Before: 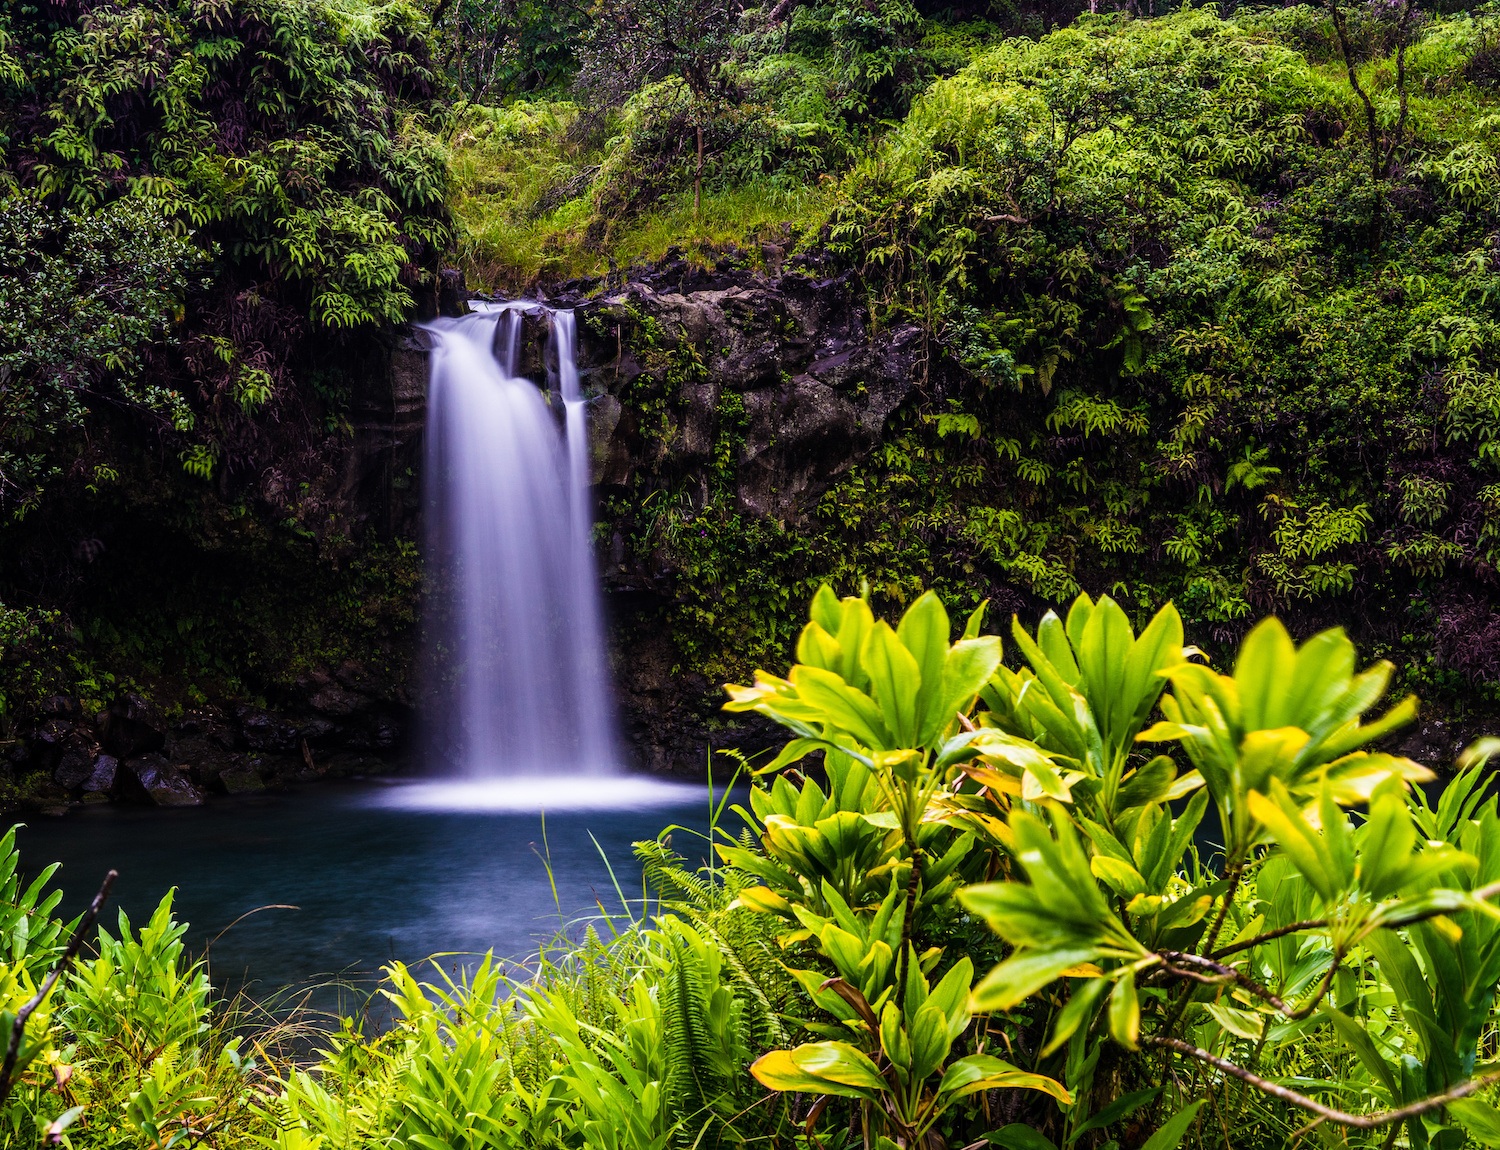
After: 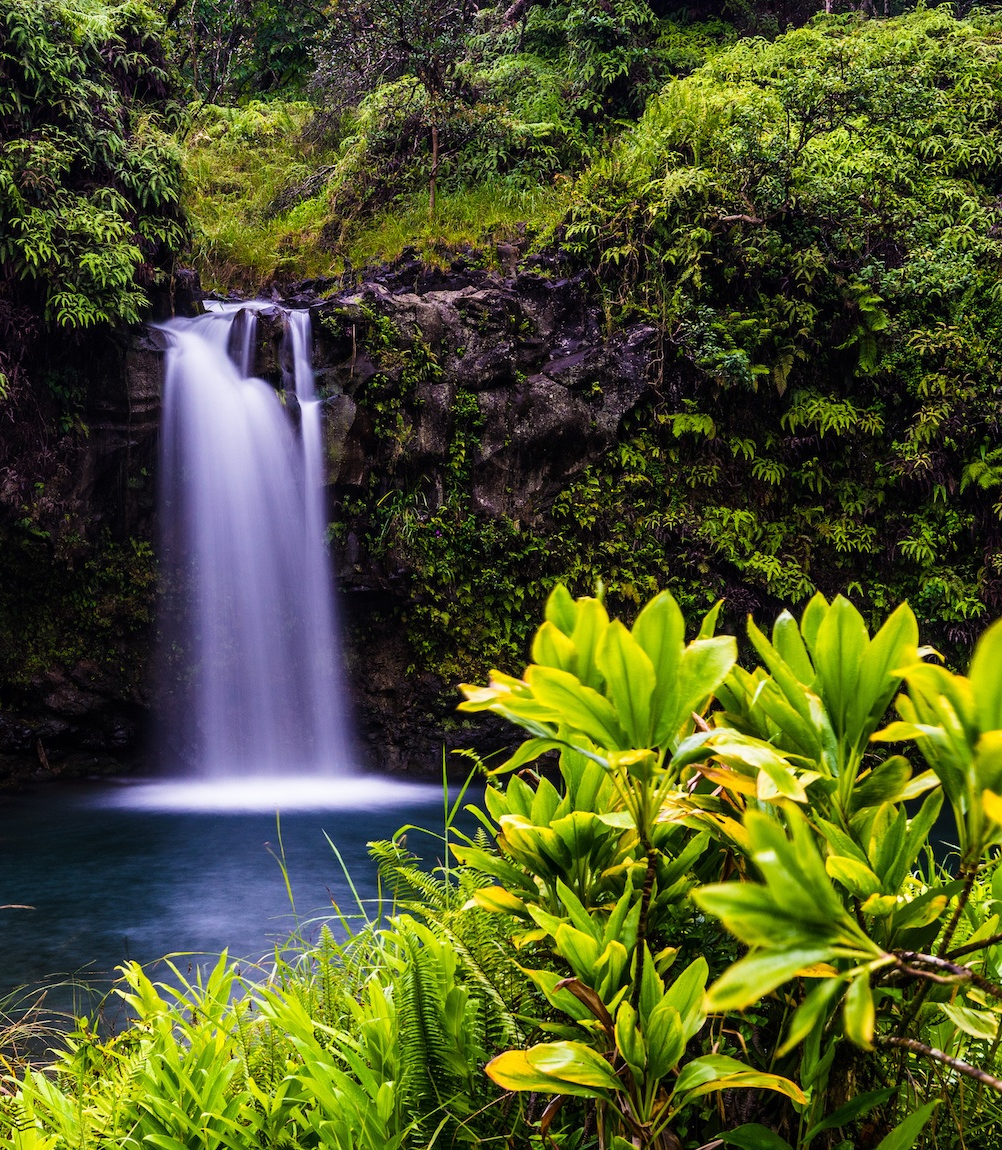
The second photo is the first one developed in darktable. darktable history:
shadows and highlights: radius 331.84, shadows 53.55, highlights -100, compress 94.63%, highlights color adjustment 73.23%, soften with gaussian
crop and rotate: left 17.732%, right 15.423%
